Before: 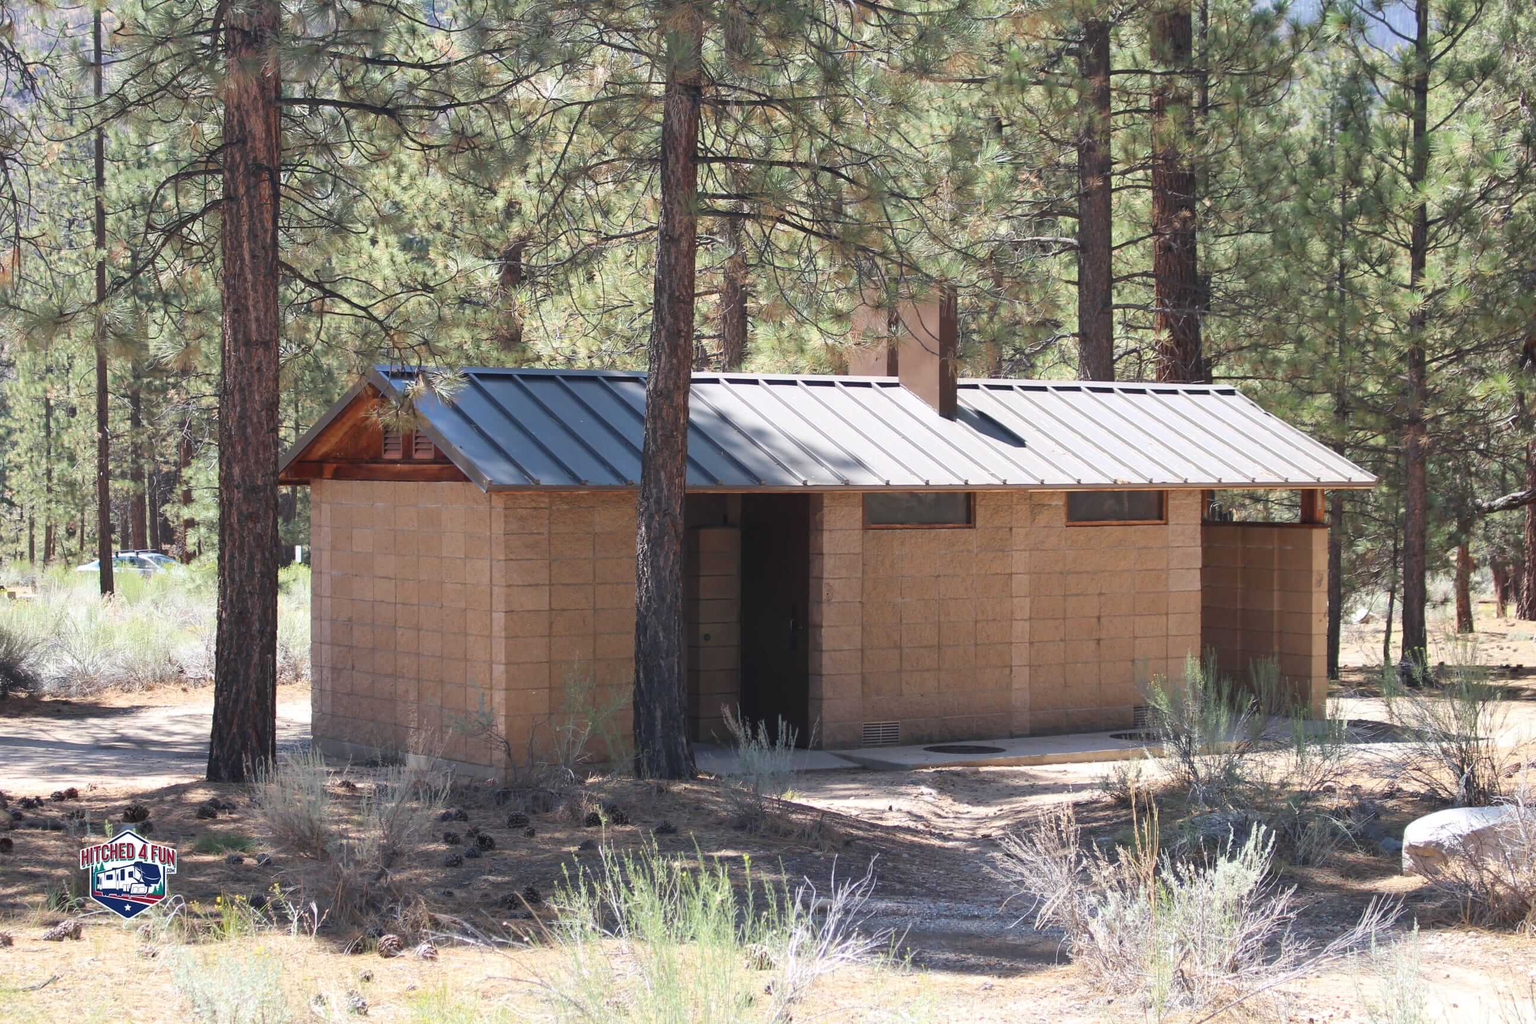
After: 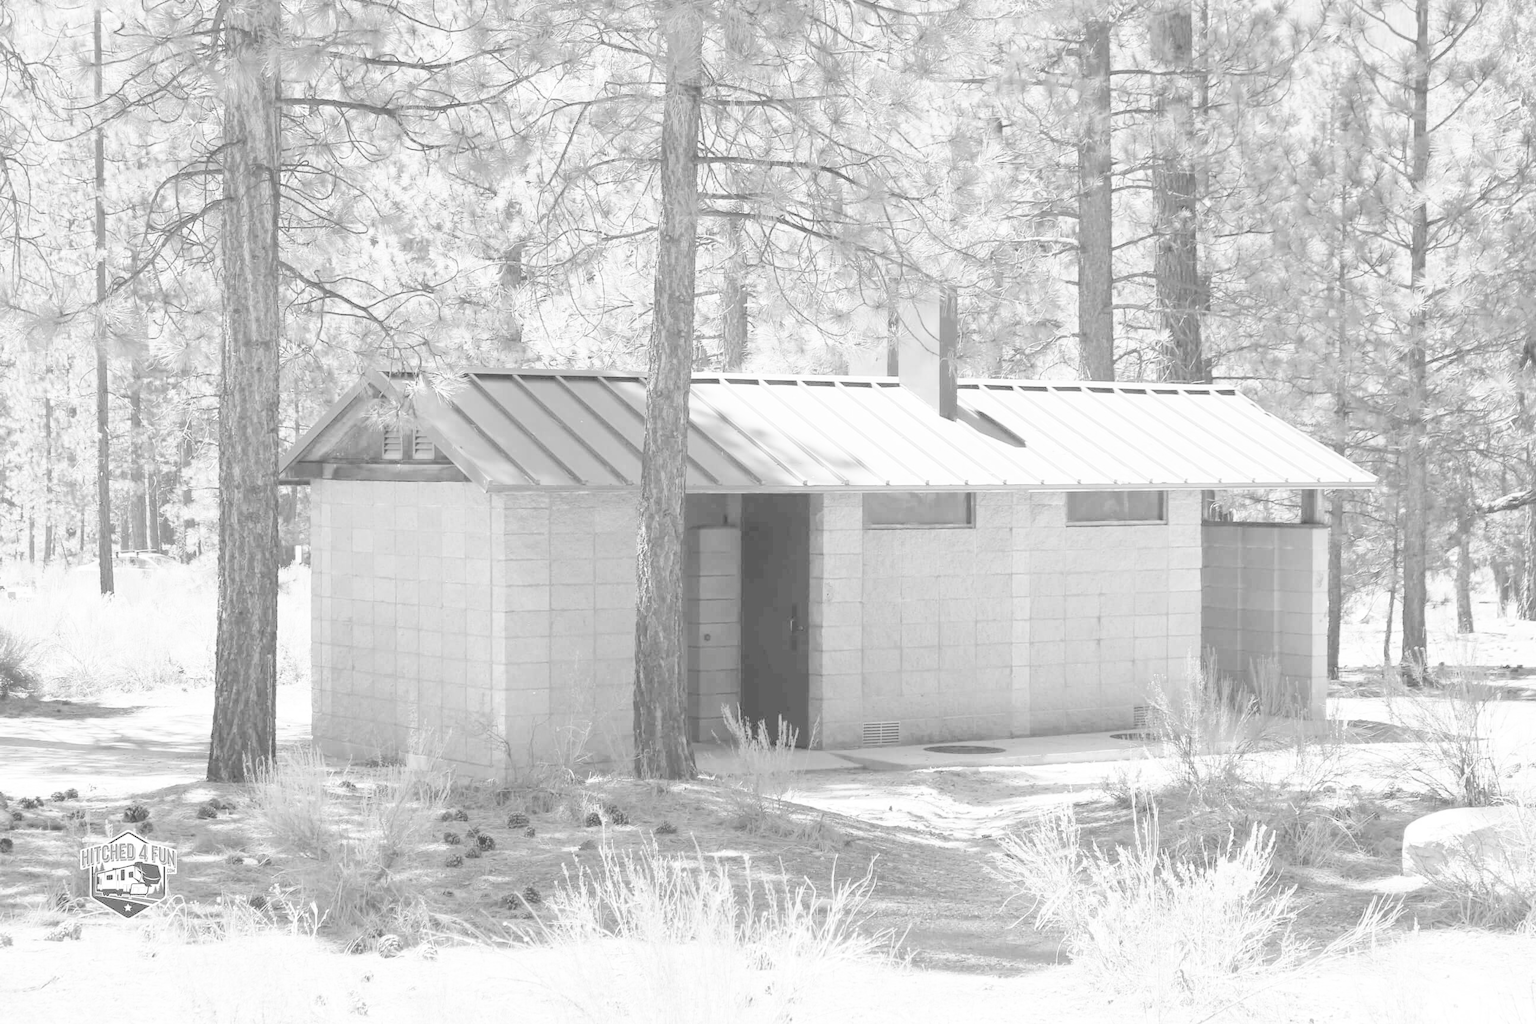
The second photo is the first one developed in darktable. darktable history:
tone curve: curves: ch0 [(0, 0) (0.003, 0.003) (0.011, 0.005) (0.025, 0.008) (0.044, 0.012) (0.069, 0.02) (0.1, 0.031) (0.136, 0.047) (0.177, 0.088) (0.224, 0.141) (0.277, 0.222) (0.335, 0.32) (0.399, 0.425) (0.468, 0.524) (0.543, 0.623) (0.623, 0.716) (0.709, 0.796) (0.801, 0.88) (0.898, 0.959) (1, 1)], preserve colors none
color look up table: target L [83.28, 62.2, 55.83, 73.95, 69.22, 42.92, 49.44, 59.81, 39.99, 47.94, 26.24, 200.19, 74.34, 95.62, 86.52, 67.25, 66.05, 56.71, 64.04, 44.96, 55.25, 36.15, 45.56, 37.4, 33.75, 14.09, 94.1, 87.32, 75.5, 68.43, 75.5, 72.38, 63.22, 68.83, 57.05, 64.04, 50.32, 41.85, 41.85, 29.31, 15.91, 80.91, 90.41, 68.83, 66.05, 54.67, 50.9, 54.96, 5.937], target a [0, 0, 0.001, 0, 0, 0.001, 0, 0, 0.001, 0.001, 0.001, 0, 0, -0.01, 0, 0, 0, 0.001, 0, 0.001 ×7, -0.006, 0 ×9, 0.001 ×5, 0, -0.003, 0, 0, 0.001, 0.001, -0.001, 0.001], target b [0.005, 0, -0.002, 0.003, 0.003, -0.004, -0.002, 0, -0.004, -0.002, -0.004, 0, 0.003, 0.082, 0.005, 0.003, 0.003, -0.002, 0.004, -0.003, -0.002, -0.004, -0.003, -0.004, -0.004, -0.003, 0.029, 0.005, 0.003 ×4, 0, 0.003, 0, 0.004, -0.003, -0.004, -0.004, -0.005, -0.003, 0.003, 0.029, 0.003, 0.003, -0.002, -0.003, -0.003, -0.001], num patches 49
